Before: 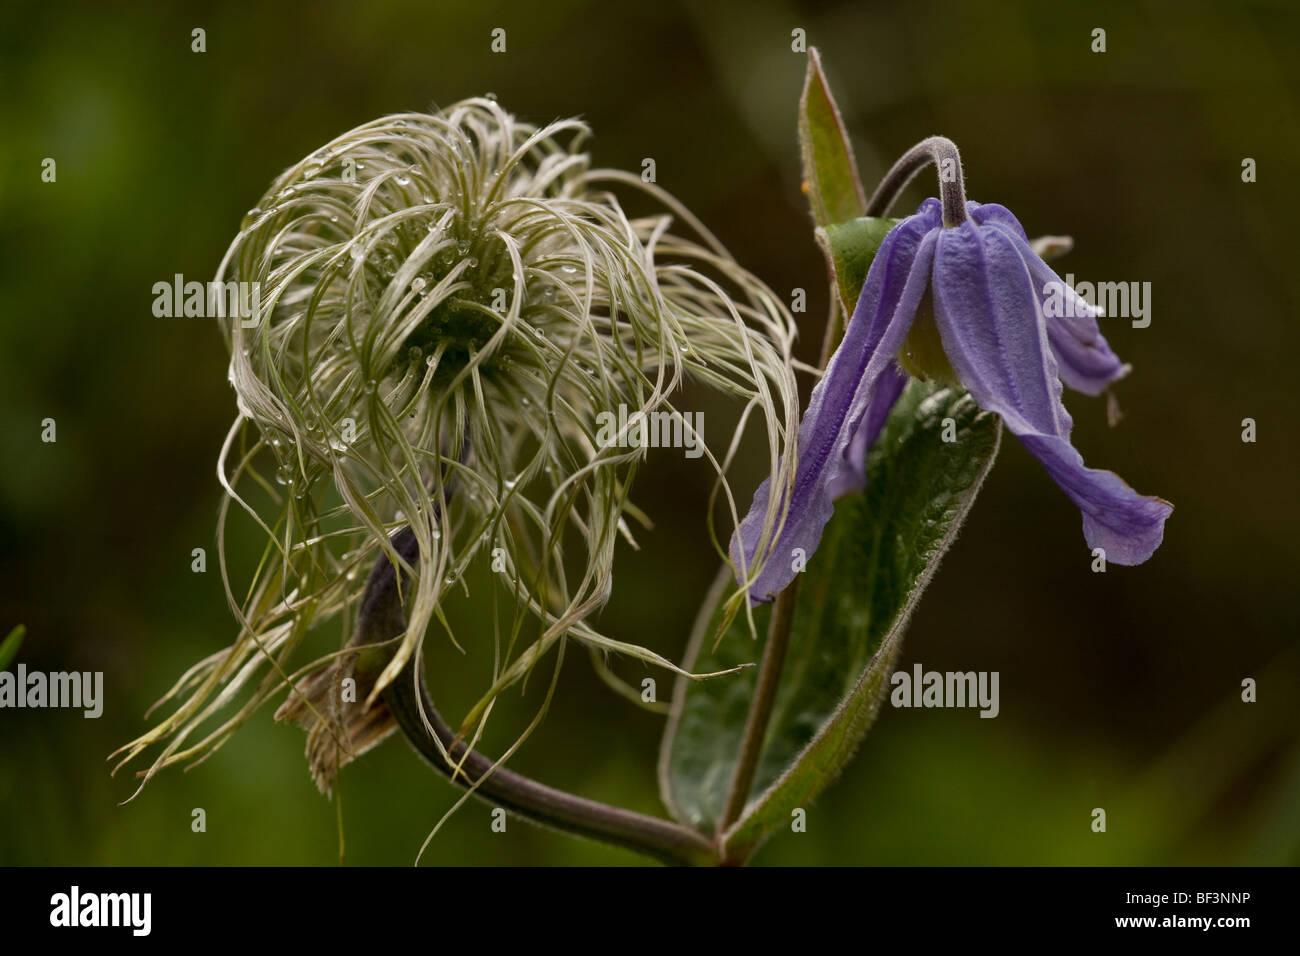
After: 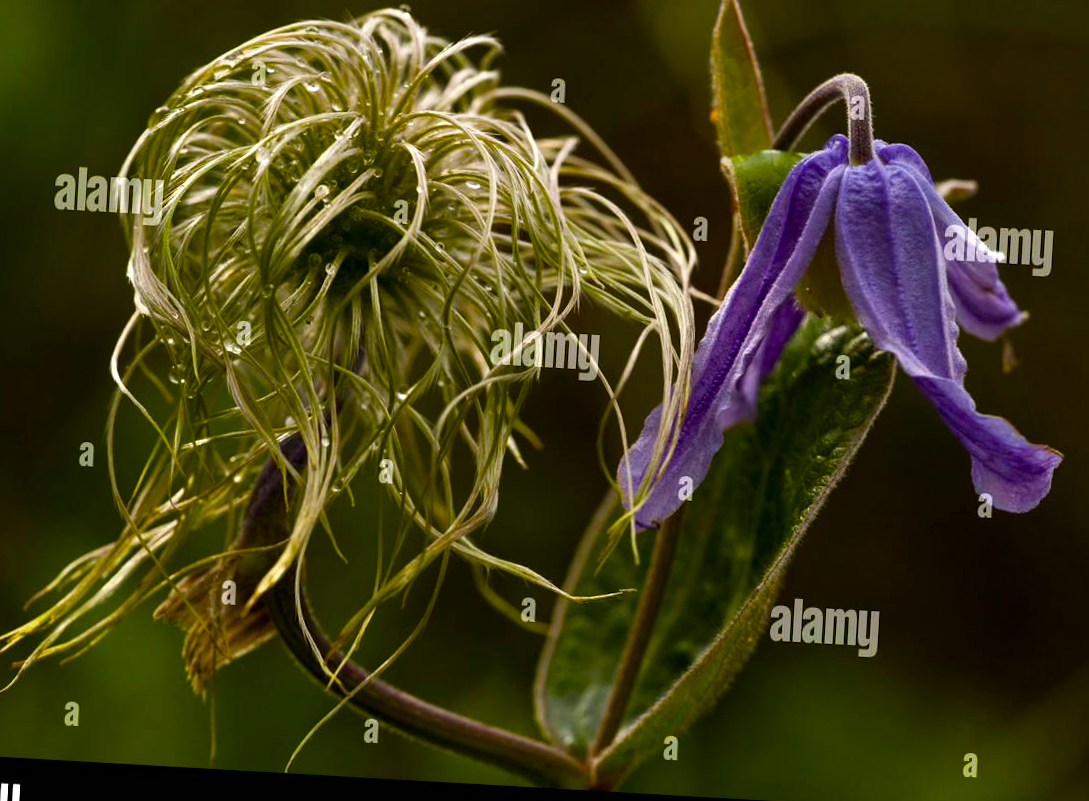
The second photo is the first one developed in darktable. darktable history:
exposure: black level correction 0, compensate exposure bias true, compensate highlight preservation false
color balance rgb: linear chroma grading › global chroma 9%, perceptual saturation grading › global saturation 36%, perceptual saturation grading › shadows 35%, perceptual brilliance grading › global brilliance 15%, perceptual brilliance grading › shadows -35%, global vibrance 15%
crop and rotate: angle -3.27°, left 5.211%, top 5.211%, right 4.607%, bottom 4.607%
